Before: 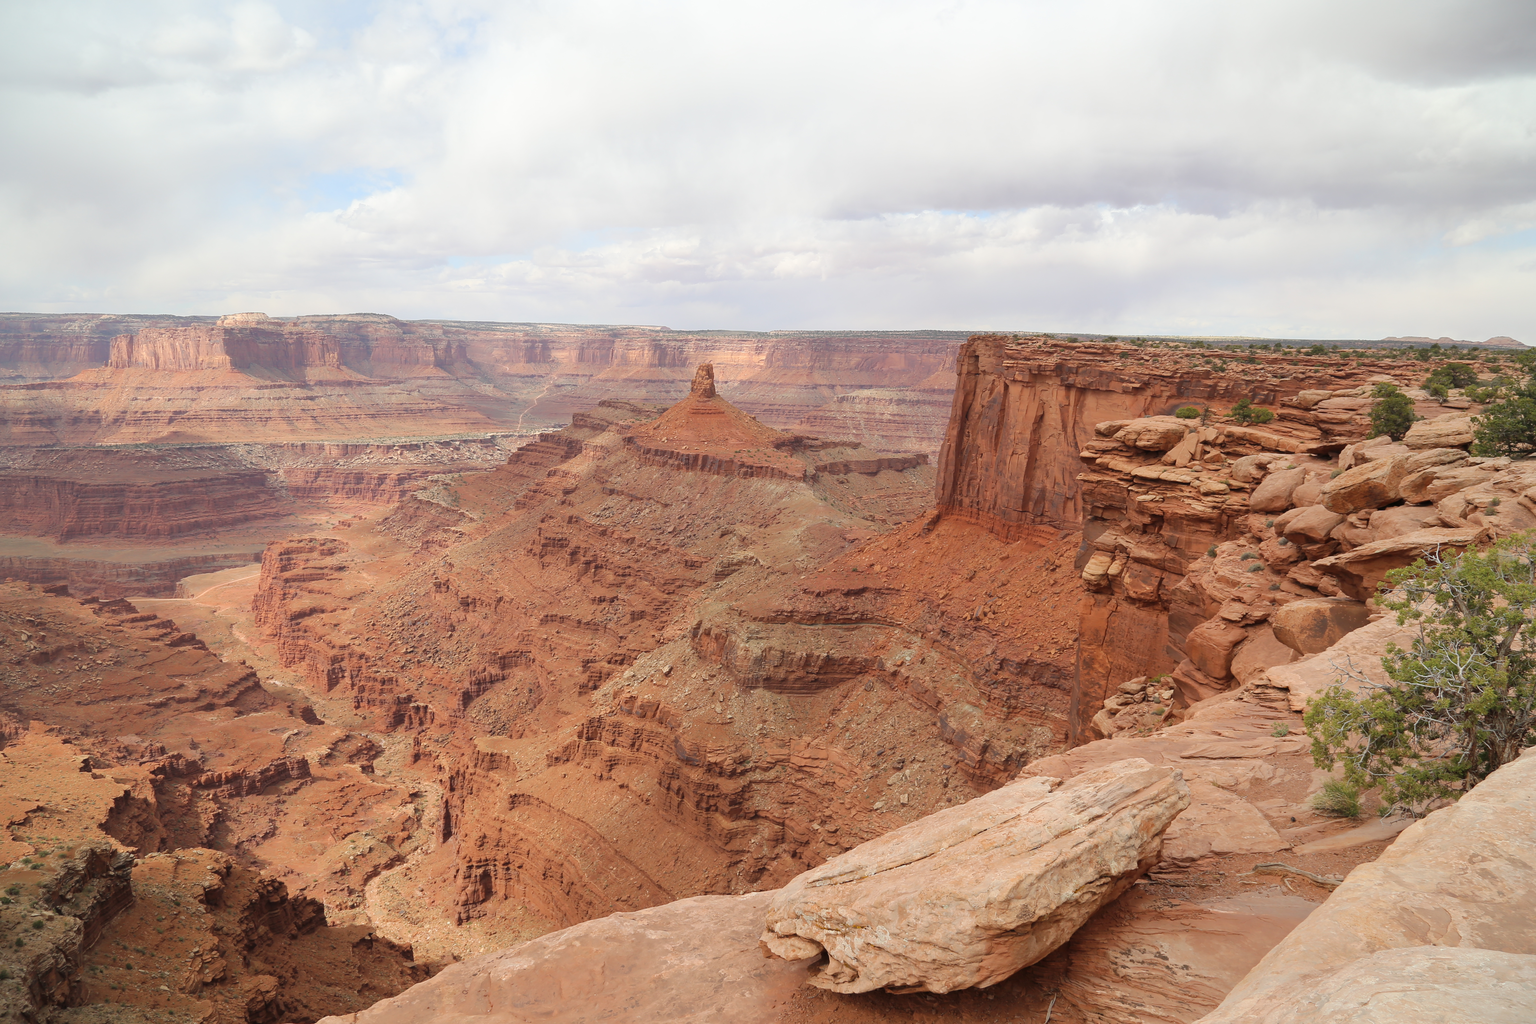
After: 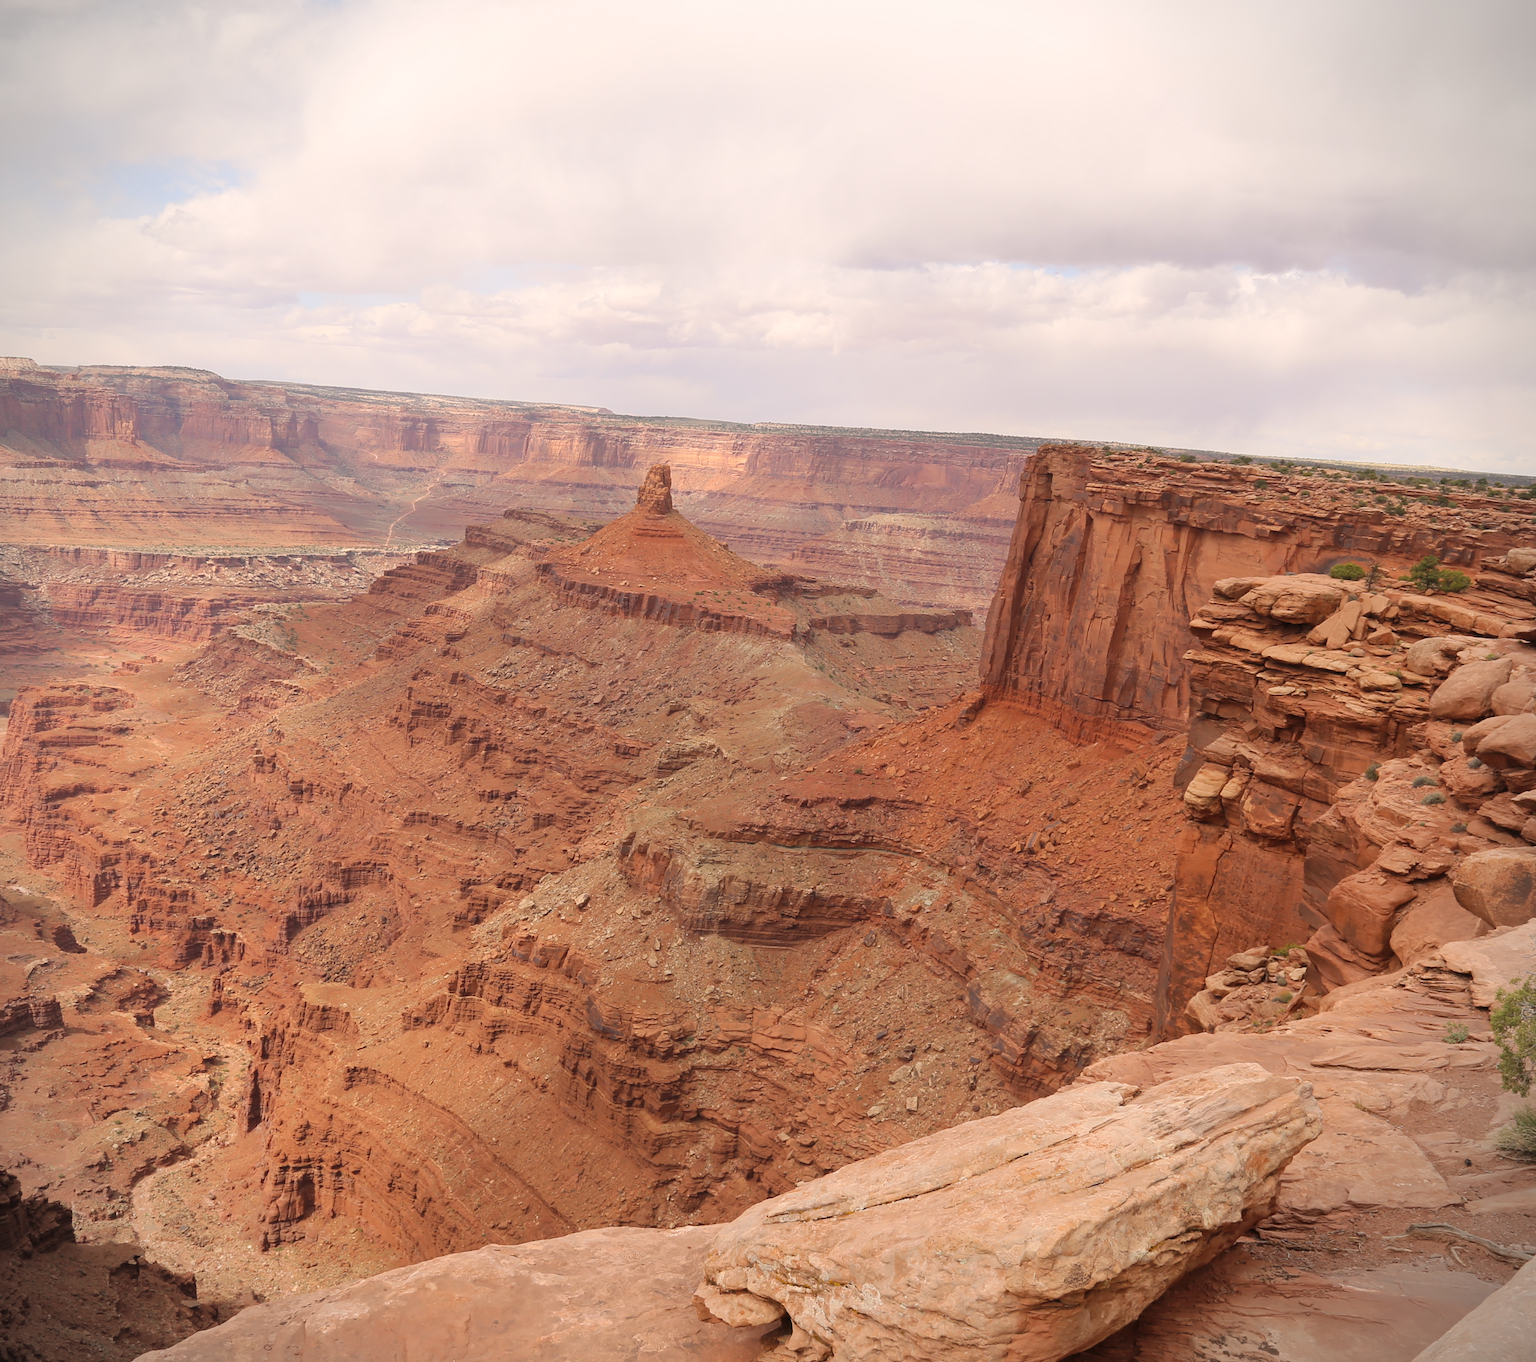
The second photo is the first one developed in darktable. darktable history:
vignetting: fall-off start 91.18%
crop and rotate: angle -3.02°, left 13.938%, top 0.032%, right 10.98%, bottom 0.083%
color correction: highlights a* 5.72, highlights b* 4.8
